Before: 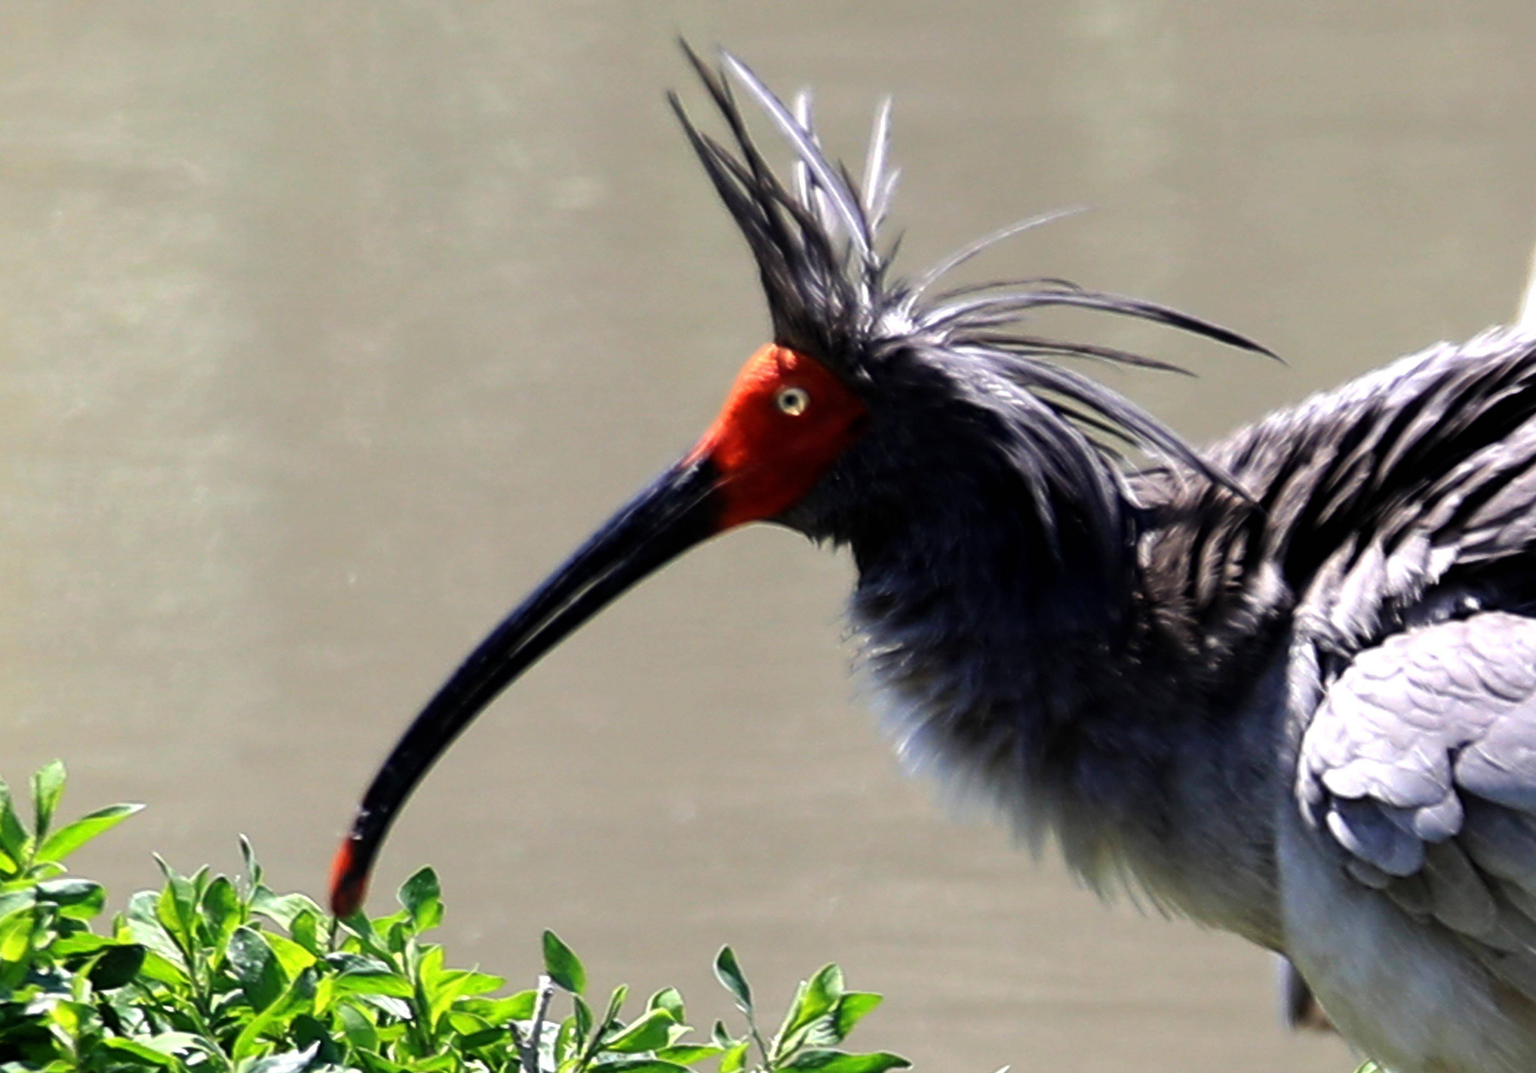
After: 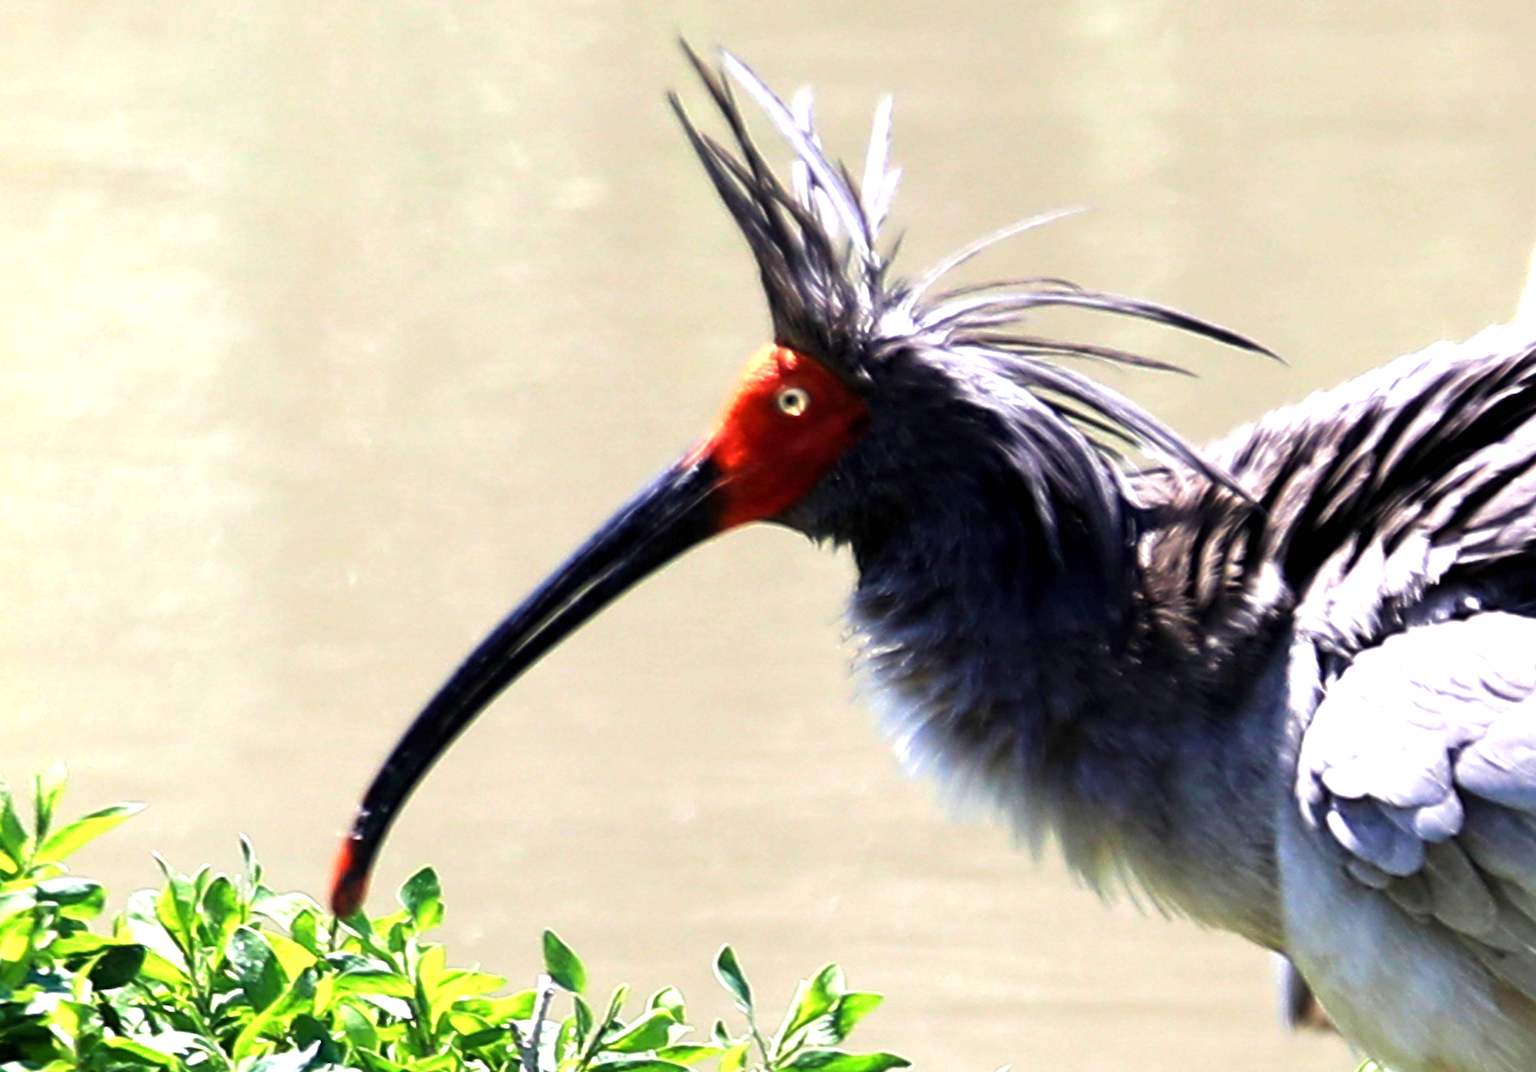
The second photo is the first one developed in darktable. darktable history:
velvia: on, module defaults
exposure: exposure 1 EV, compensate exposure bias true, compensate highlight preservation false
